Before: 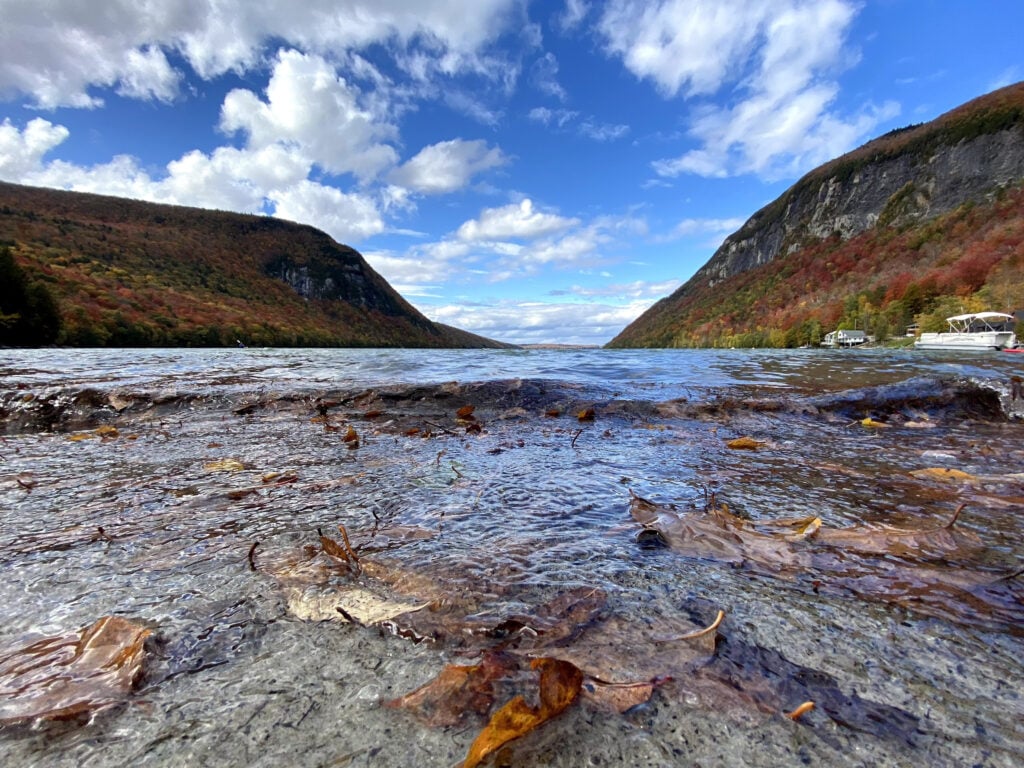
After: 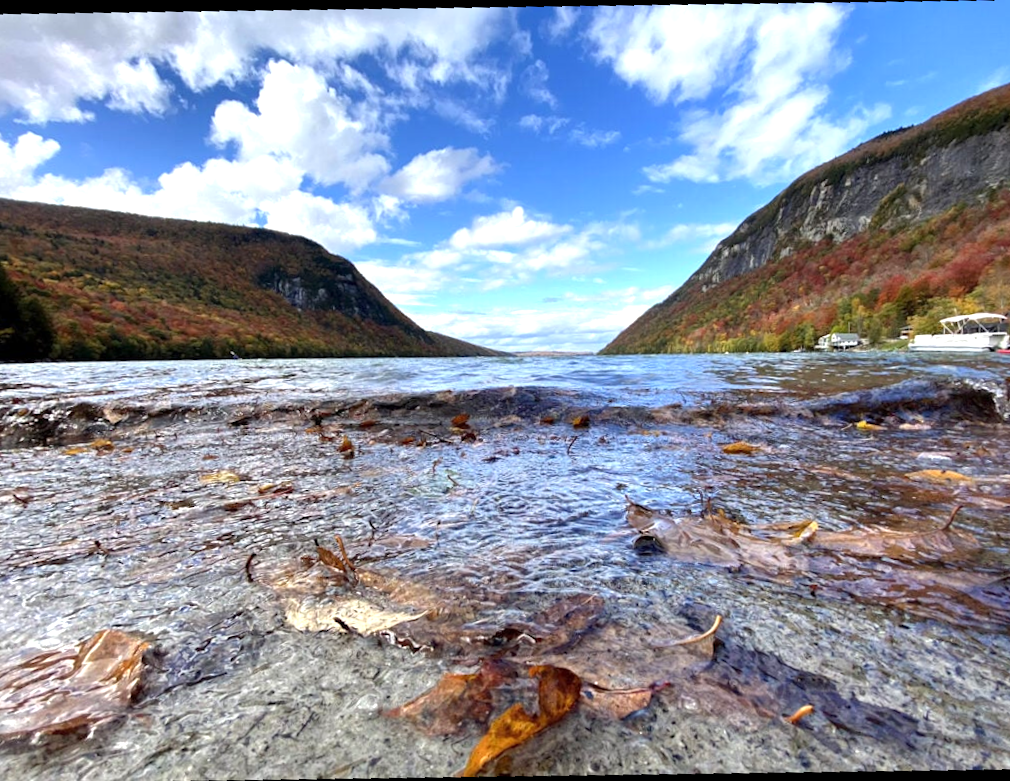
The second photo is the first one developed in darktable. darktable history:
white balance: emerald 1
crop and rotate: angle -2.38°
rotate and perspective: rotation -3.18°, automatic cropping off
exposure: exposure 0.6 EV, compensate highlight preservation false
